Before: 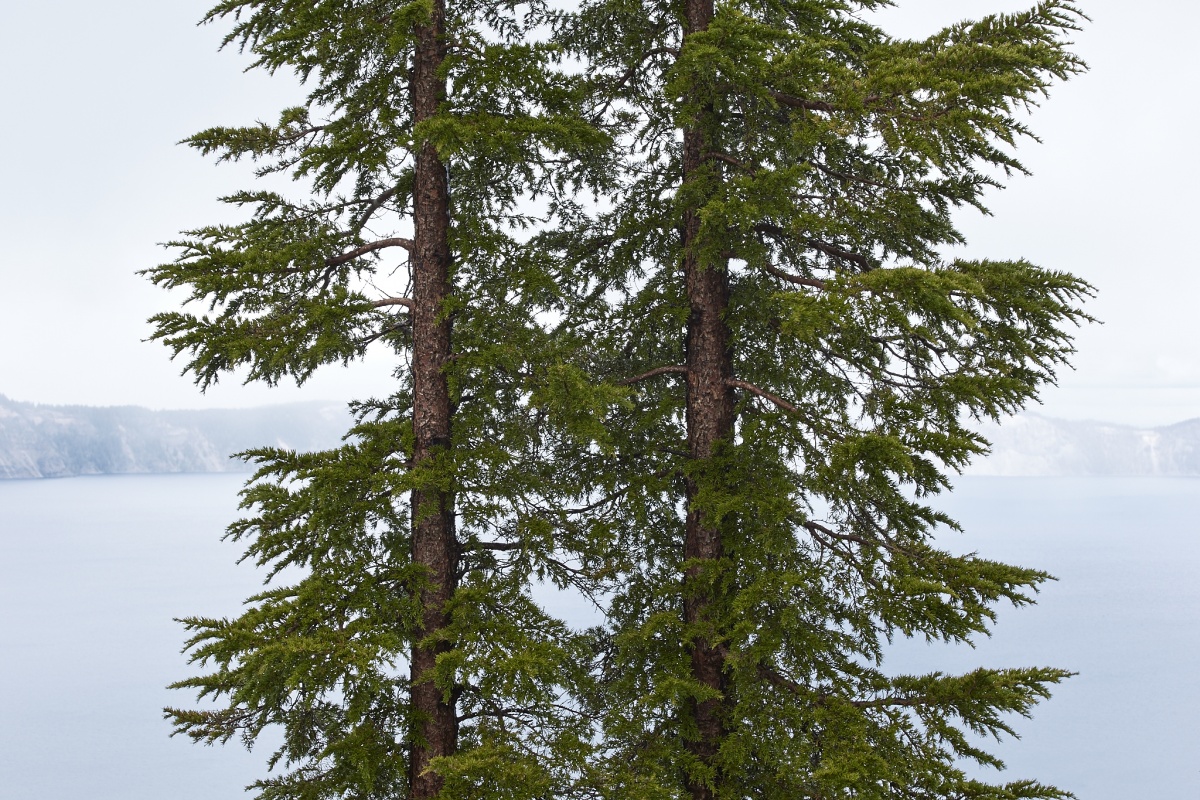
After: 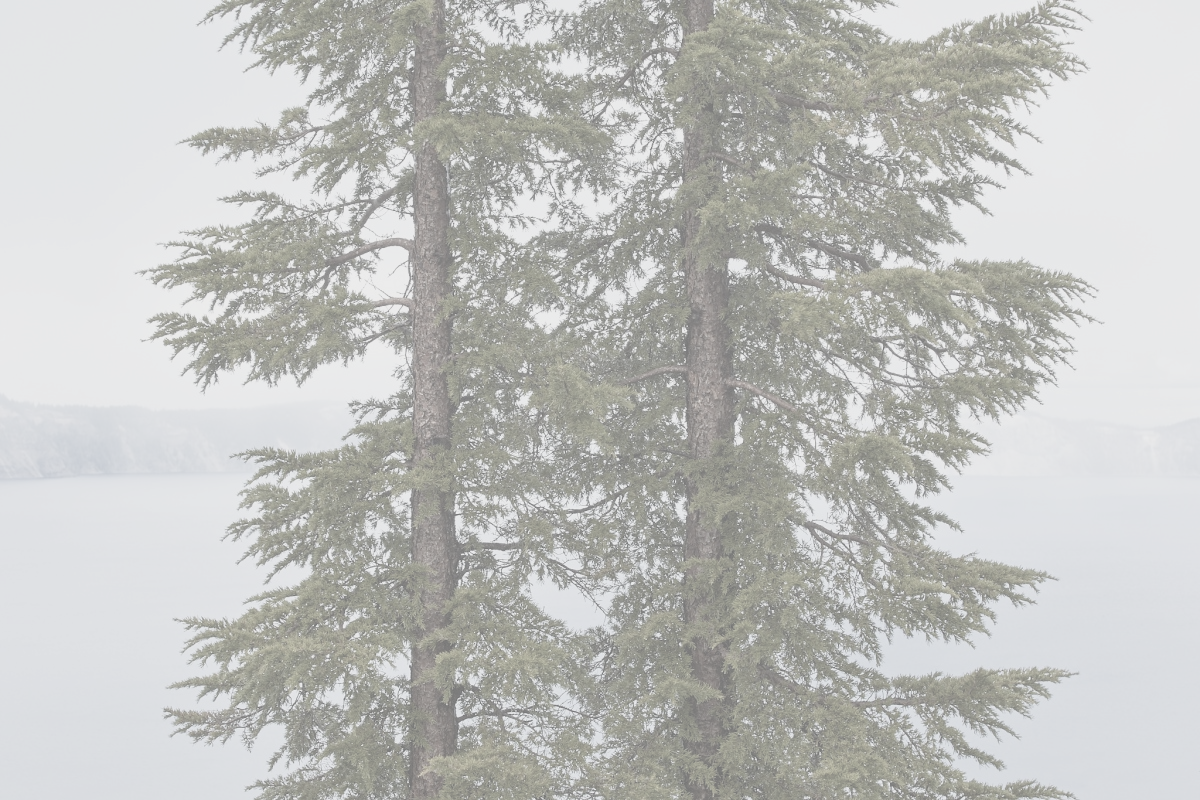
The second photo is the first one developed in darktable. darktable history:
contrast brightness saturation: contrast -0.322, brightness 0.762, saturation -0.785
